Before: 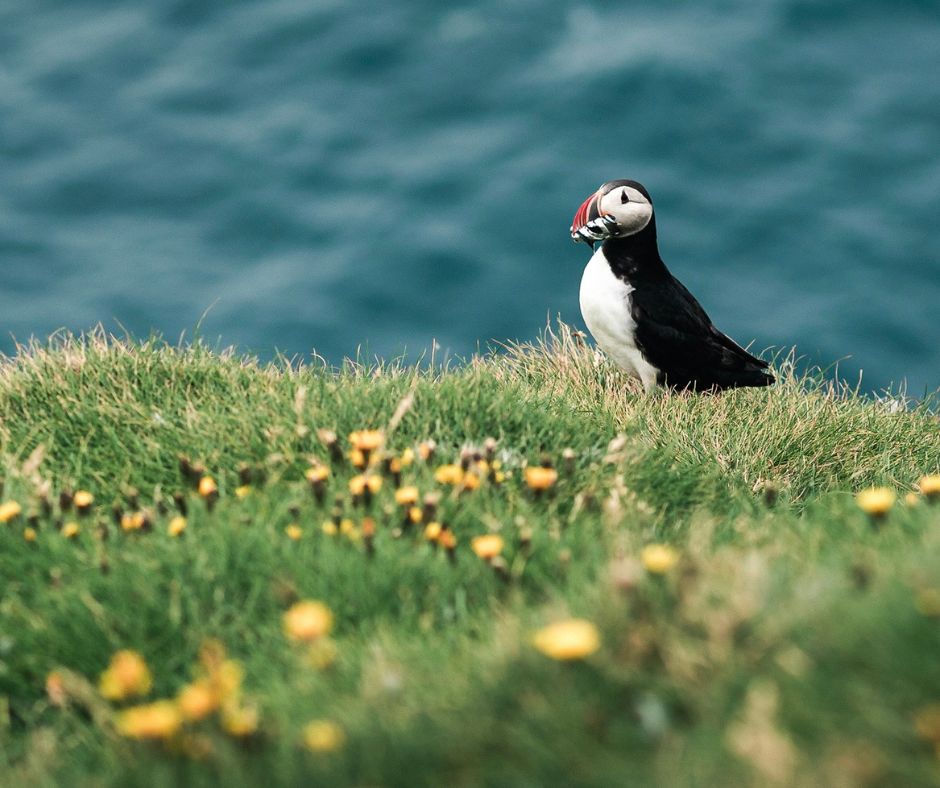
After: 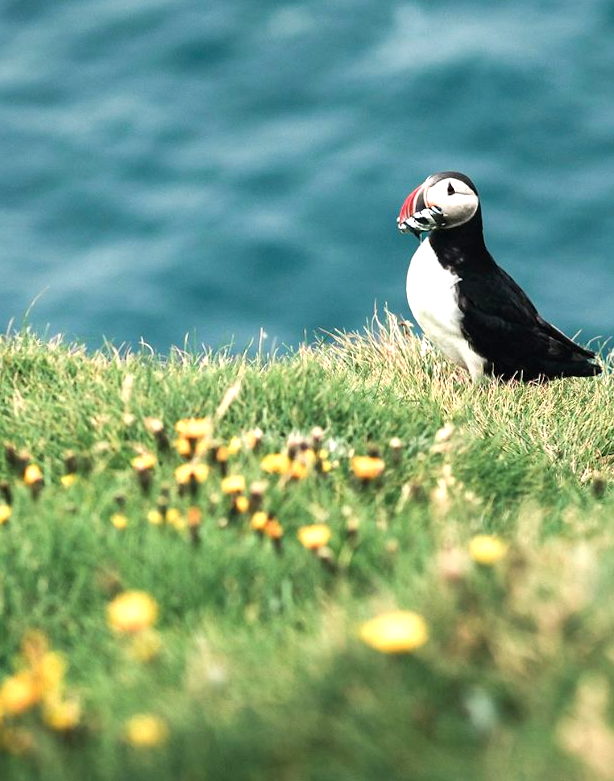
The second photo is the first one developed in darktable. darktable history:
exposure: black level correction 0, exposure 0.7 EV, compensate exposure bias true, compensate highlight preservation false
crop and rotate: left 17.732%, right 15.423%
rotate and perspective: rotation 0.226°, lens shift (vertical) -0.042, crop left 0.023, crop right 0.982, crop top 0.006, crop bottom 0.994
